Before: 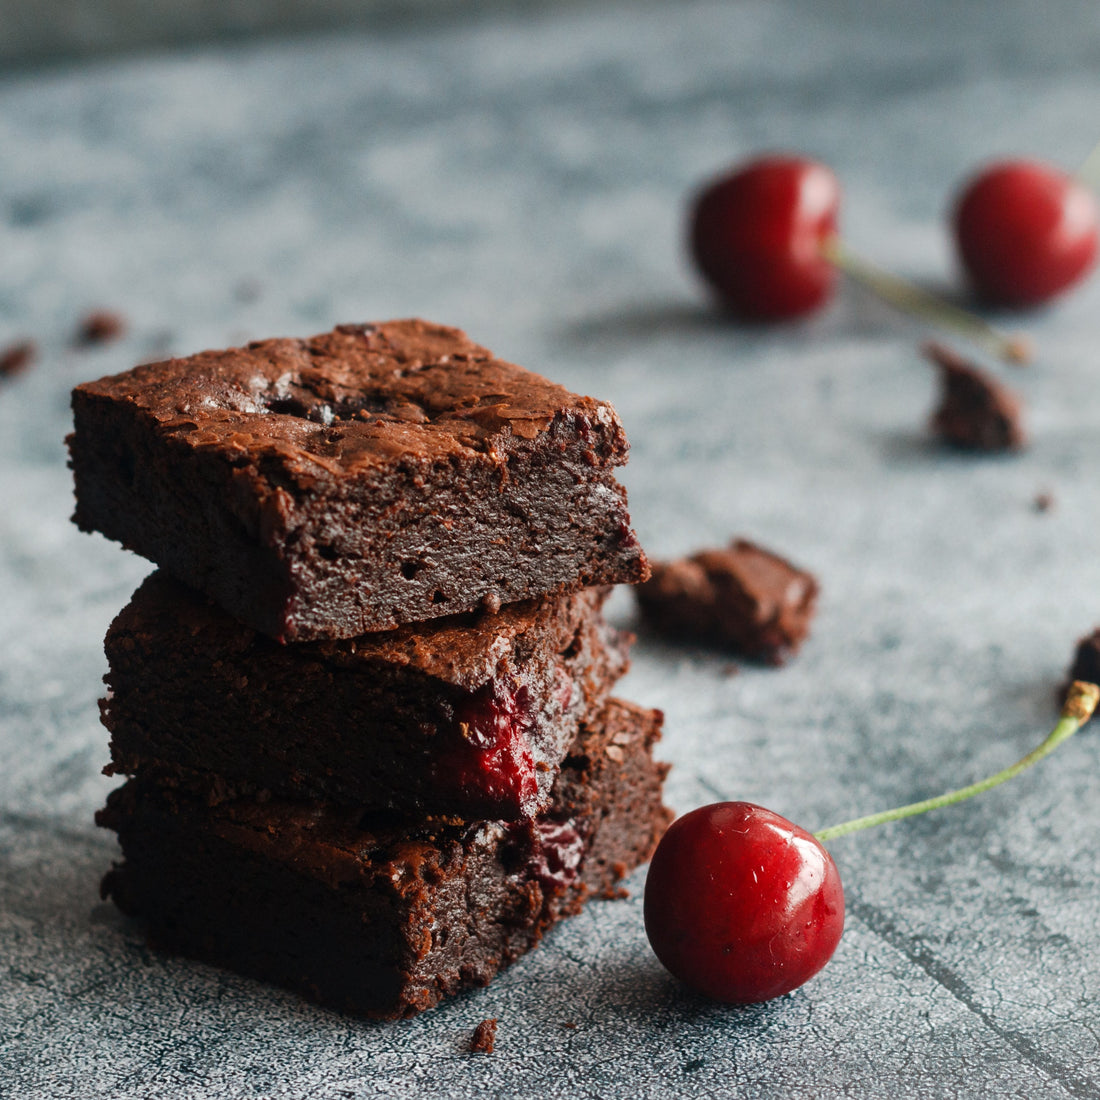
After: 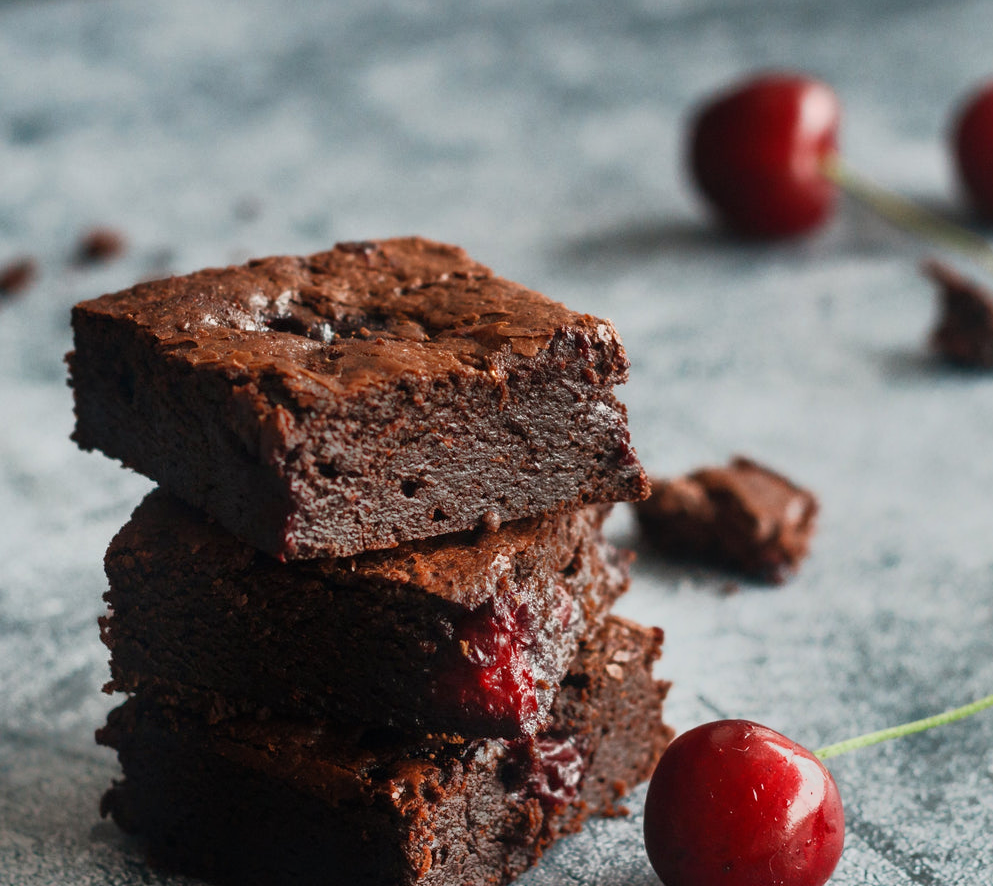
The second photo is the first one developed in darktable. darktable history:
tone equalizer: -7 EV -0.63 EV, -6 EV 1 EV, -5 EV -0.45 EV, -4 EV 0.43 EV, -3 EV 0.41 EV, -2 EV 0.15 EV, -1 EV -0.15 EV, +0 EV -0.39 EV, smoothing diameter 25%, edges refinement/feathering 10, preserve details guided filter
crop: top 7.49%, right 9.717%, bottom 11.943%
